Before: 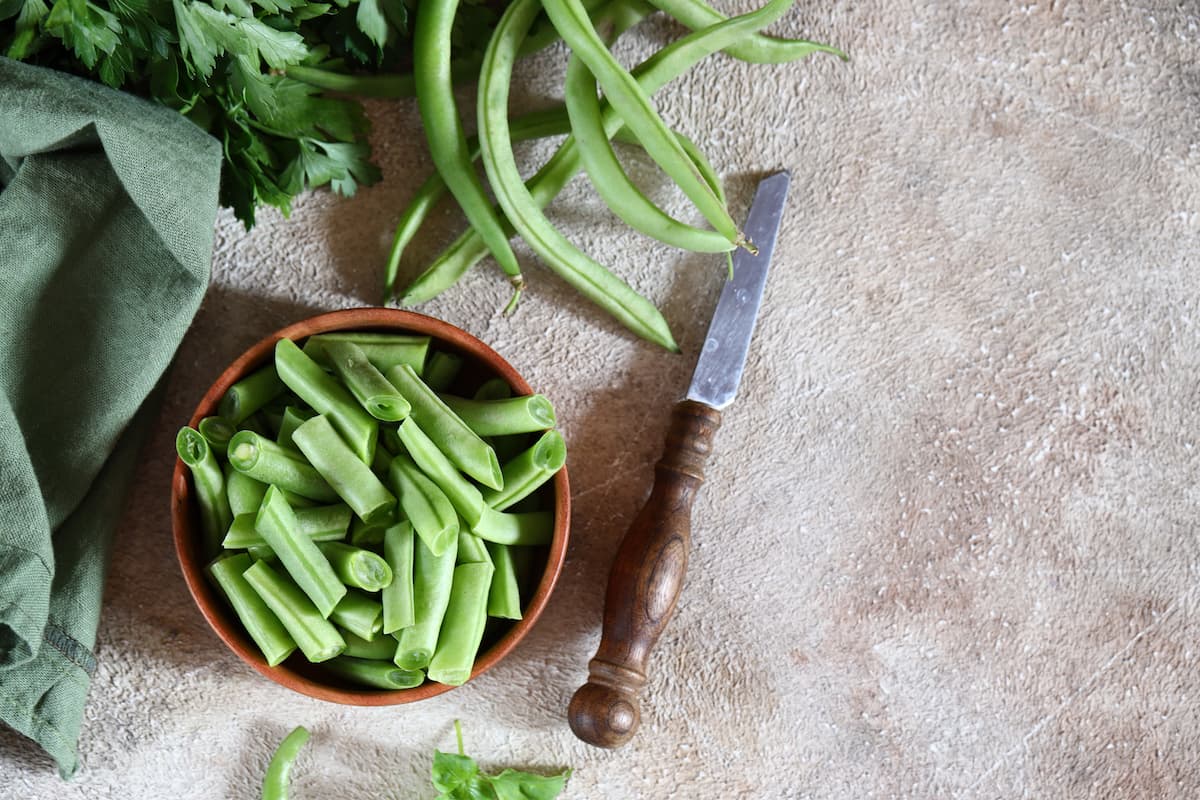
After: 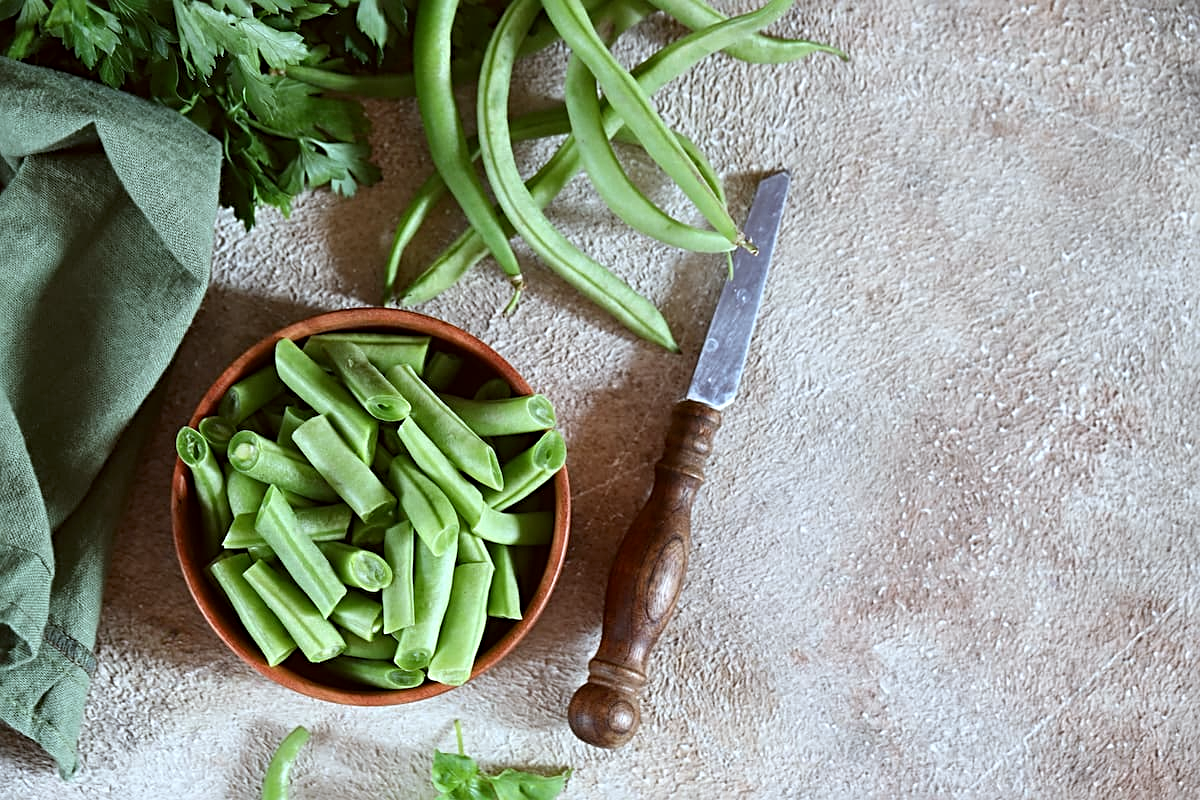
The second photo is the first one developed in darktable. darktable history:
sharpen: radius 3.084
color correction: highlights a* -3.68, highlights b* -6.25, shadows a* 2.99, shadows b* 5.1
